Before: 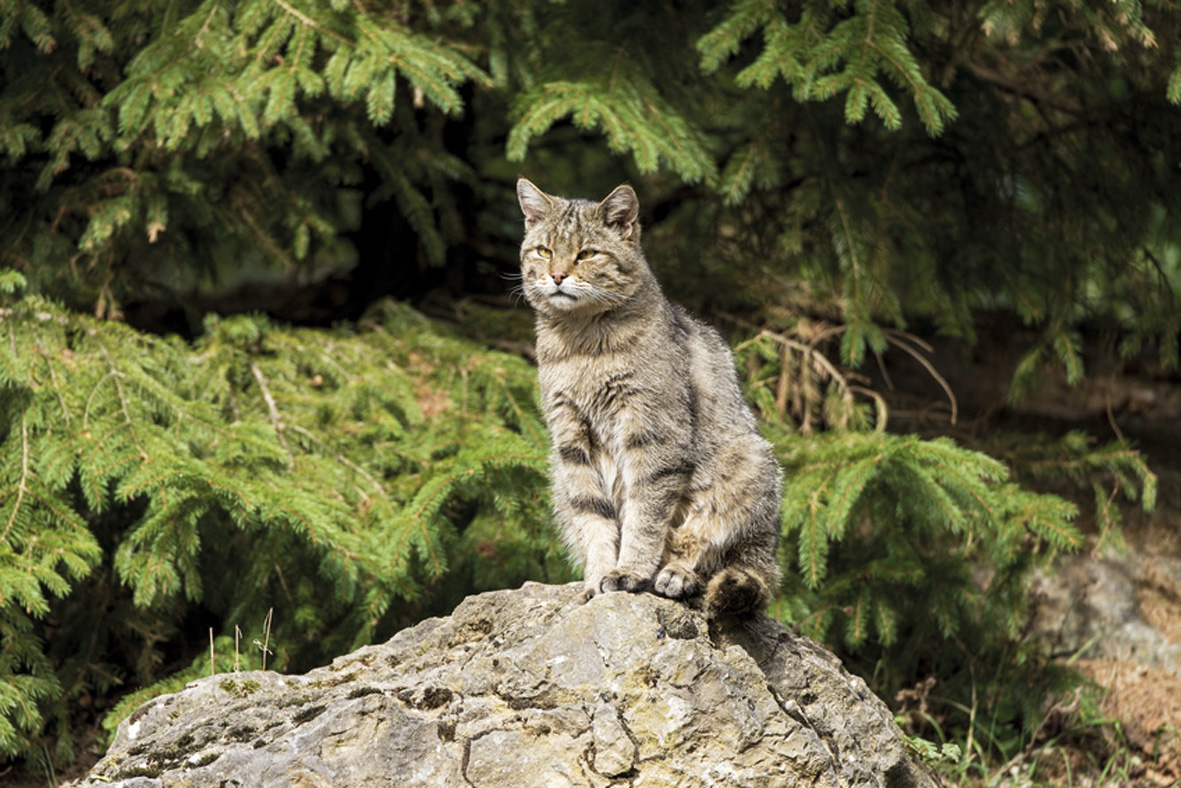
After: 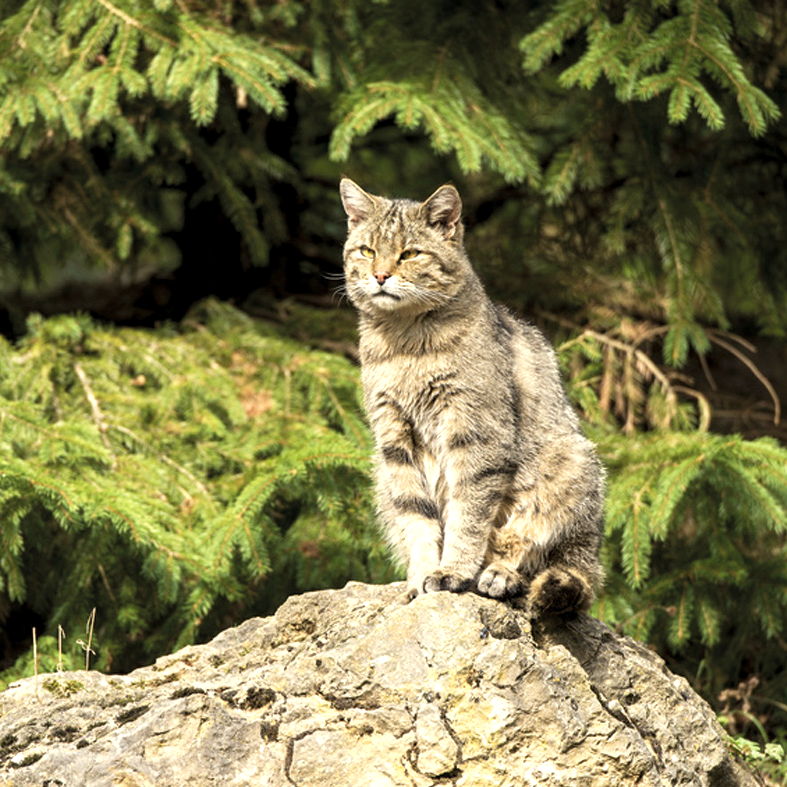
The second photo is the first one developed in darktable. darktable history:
color balance: mode lift, gamma, gain (sRGB), lift [0.97, 1, 1, 1], gamma [1.03, 1, 1, 1]
white balance: red 1.029, blue 0.92
crop and rotate: left 15.055%, right 18.278%
exposure: black level correction 0, exposure 0.5 EV, compensate exposure bias true, compensate highlight preservation false
